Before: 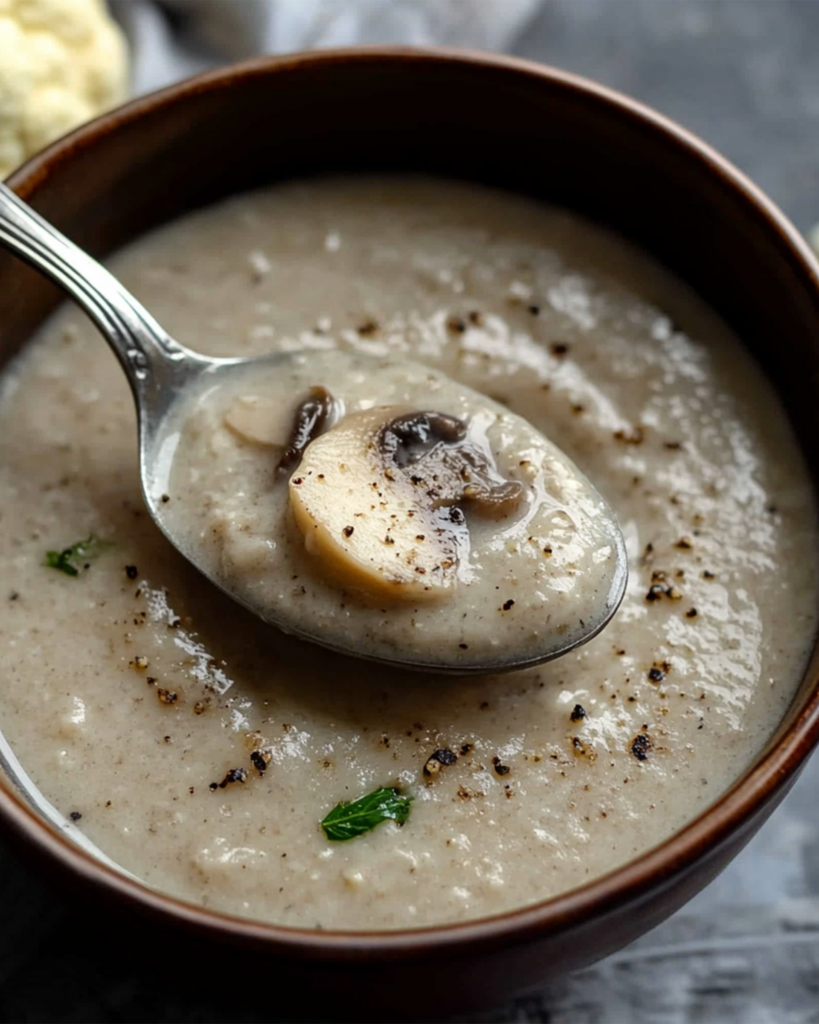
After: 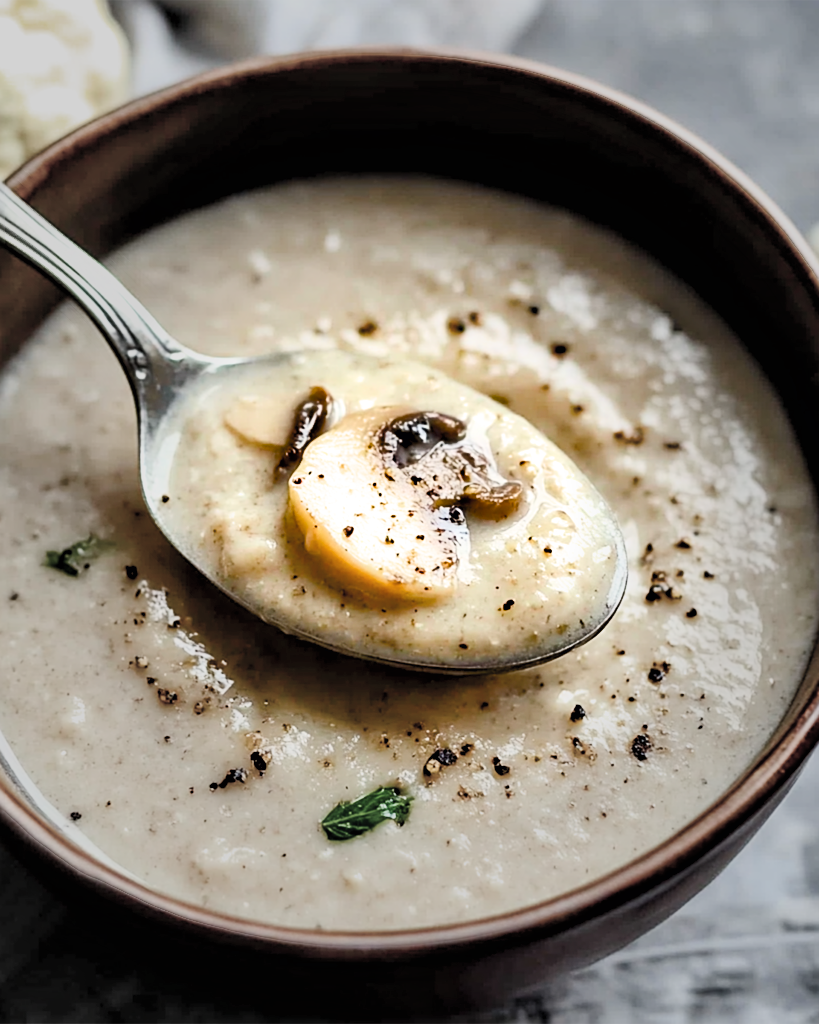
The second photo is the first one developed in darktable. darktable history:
color balance rgb: power › hue 213.58°, perceptual saturation grading › global saturation 14.179%, perceptual saturation grading › highlights -30.557%, perceptual saturation grading › shadows 50.718%, perceptual brilliance grading › global brilliance 17.61%, global vibrance 20%
contrast brightness saturation: brightness 0.15
sharpen: on, module defaults
exposure: black level correction 0, exposure 1.001 EV, compensate exposure bias true, compensate highlight preservation false
vignetting: fall-off start 30.74%, fall-off radius 34.27%, brightness -0.349
contrast equalizer: octaves 7, y [[0.514, 0.573, 0.581, 0.508, 0.5, 0.5], [0.5 ×6], [0.5 ×6], [0 ×6], [0 ×6]]
shadows and highlights: highlights color adjustment 45.96%, soften with gaussian
filmic rgb: black relative exposure -16 EV, white relative exposure 4.92 EV, hardness 6.19, color science v6 (2022), iterations of high-quality reconstruction 0
